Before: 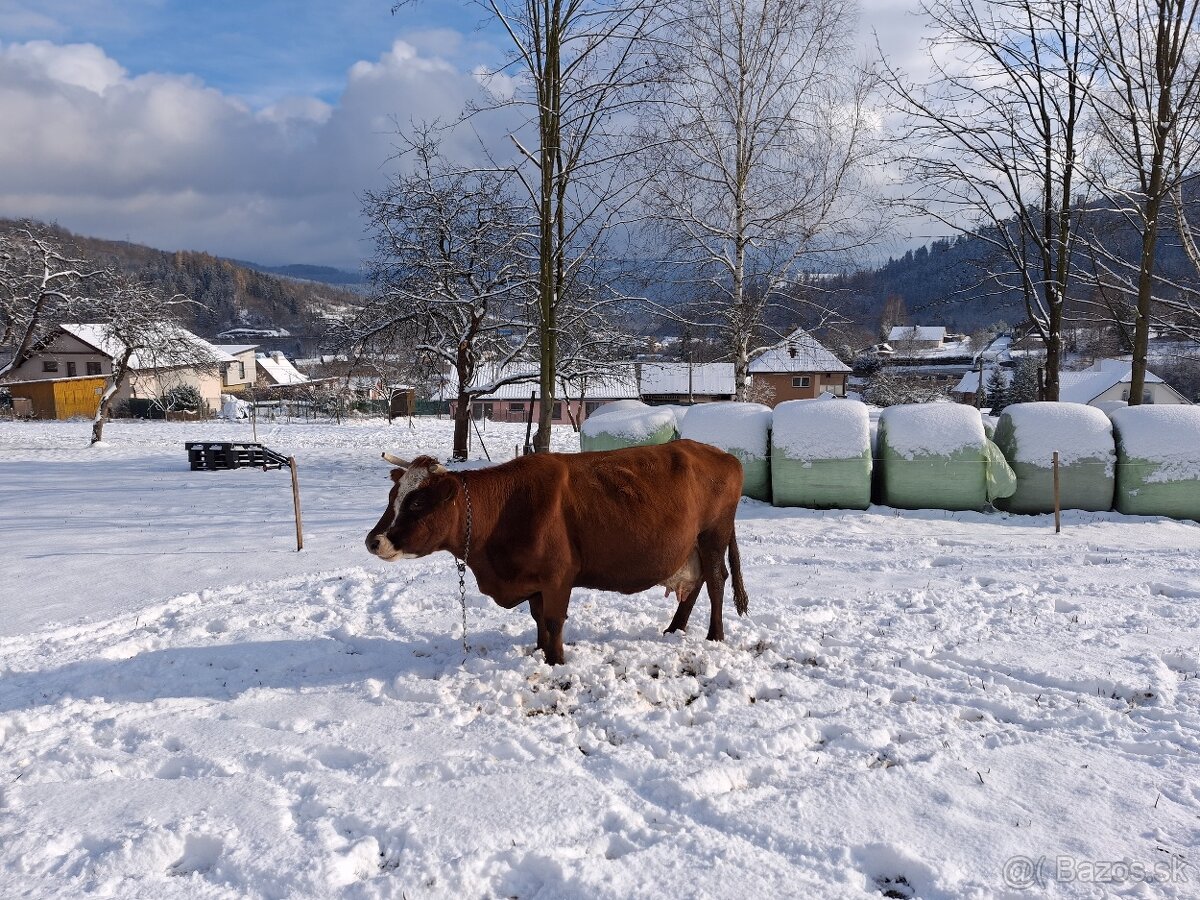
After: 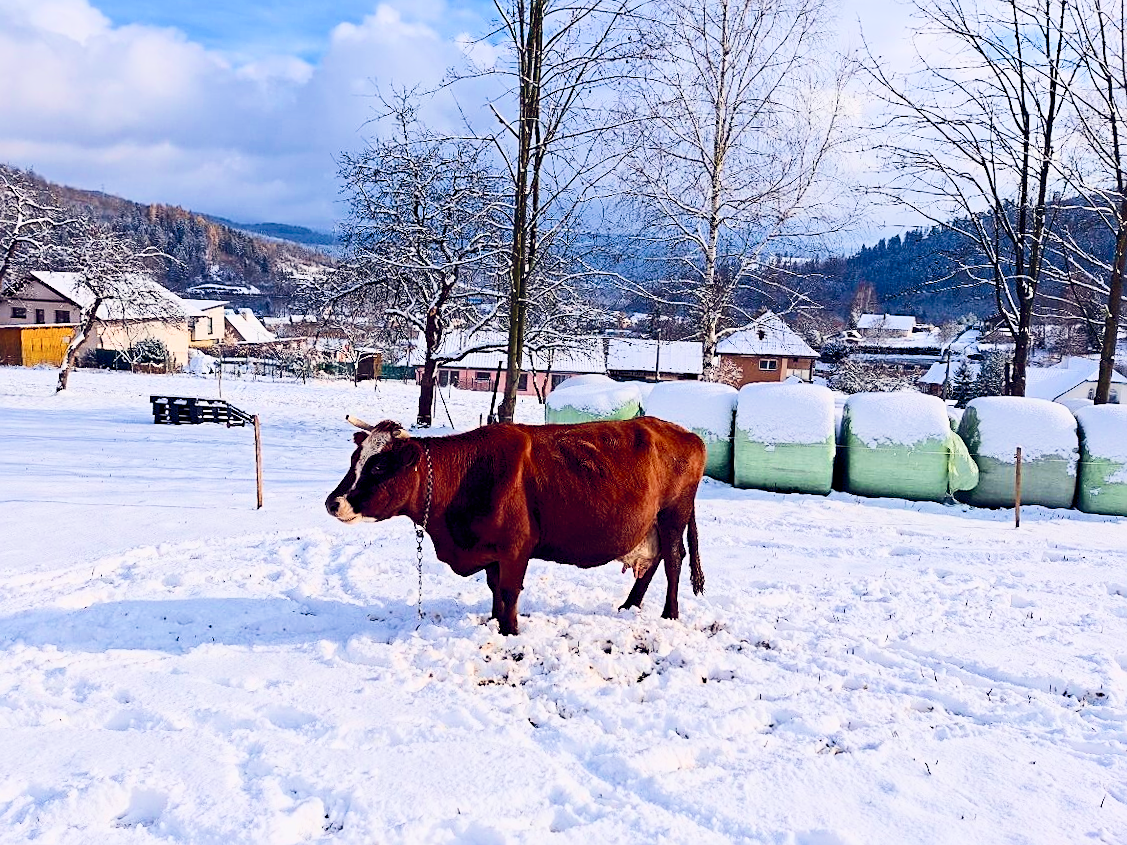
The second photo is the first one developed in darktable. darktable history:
color balance rgb: shadows lift › luminance -20.203%, global offset › luminance -0.296%, global offset › chroma 0.305%, global offset › hue 262.45°, linear chroma grading › global chroma 9.248%, perceptual saturation grading › global saturation 34.533%, perceptual saturation grading › highlights -29.811%, perceptual saturation grading › shadows 36.206%
crop and rotate: angle -2.8°
contrast brightness saturation: contrast 0.294
exposure: black level correction 0, exposure 1.199 EV, compensate exposure bias true, compensate highlight preservation false
shadows and highlights: shadows 25.82, highlights -24.21, shadows color adjustment 97.99%, highlights color adjustment 59%
sharpen: on, module defaults
filmic rgb: black relative exposure -7.27 EV, white relative exposure 5.07 EV, hardness 3.19, color science v6 (2022), iterations of high-quality reconstruction 0
velvia: on, module defaults
